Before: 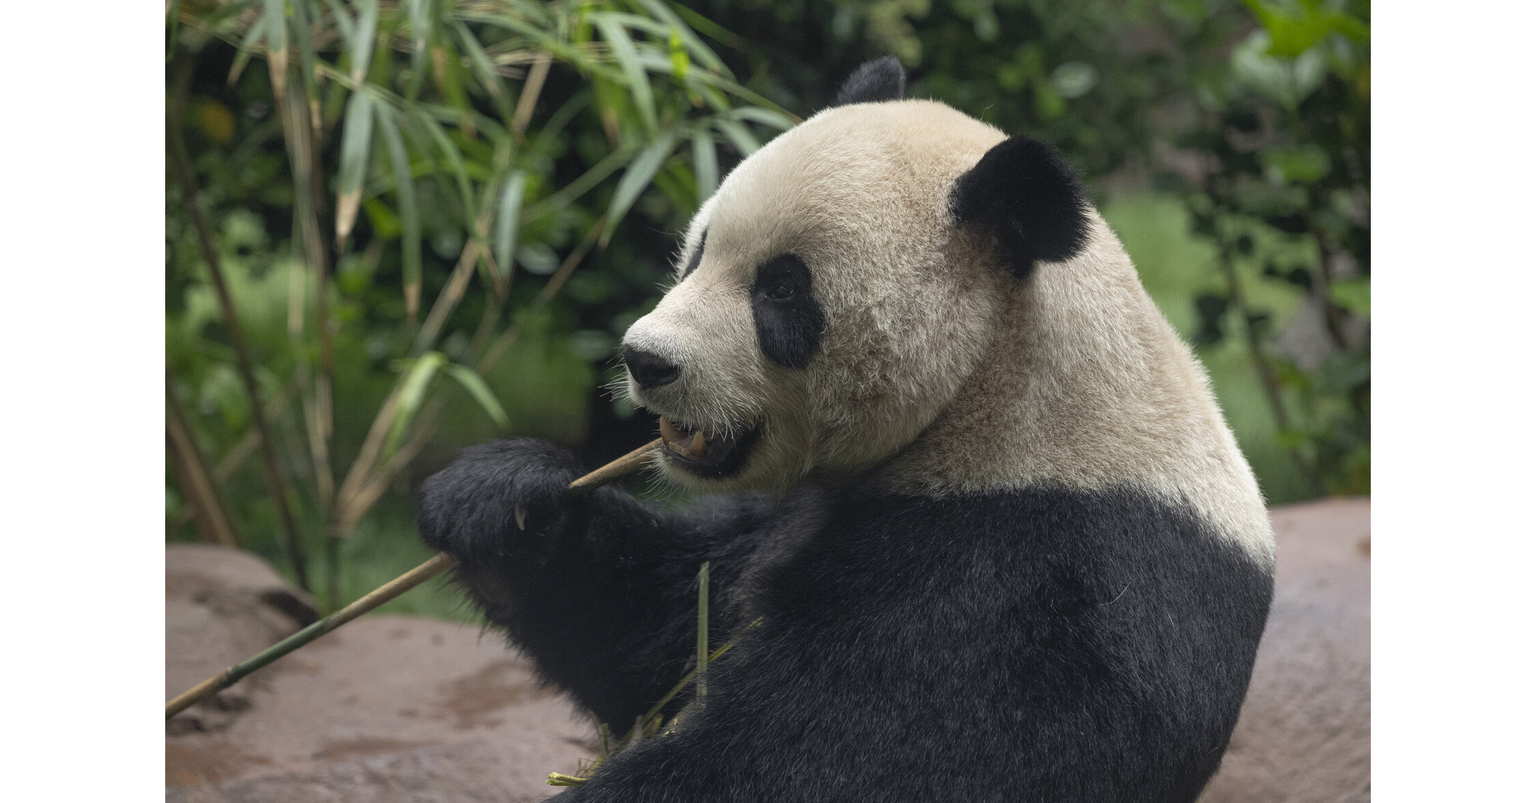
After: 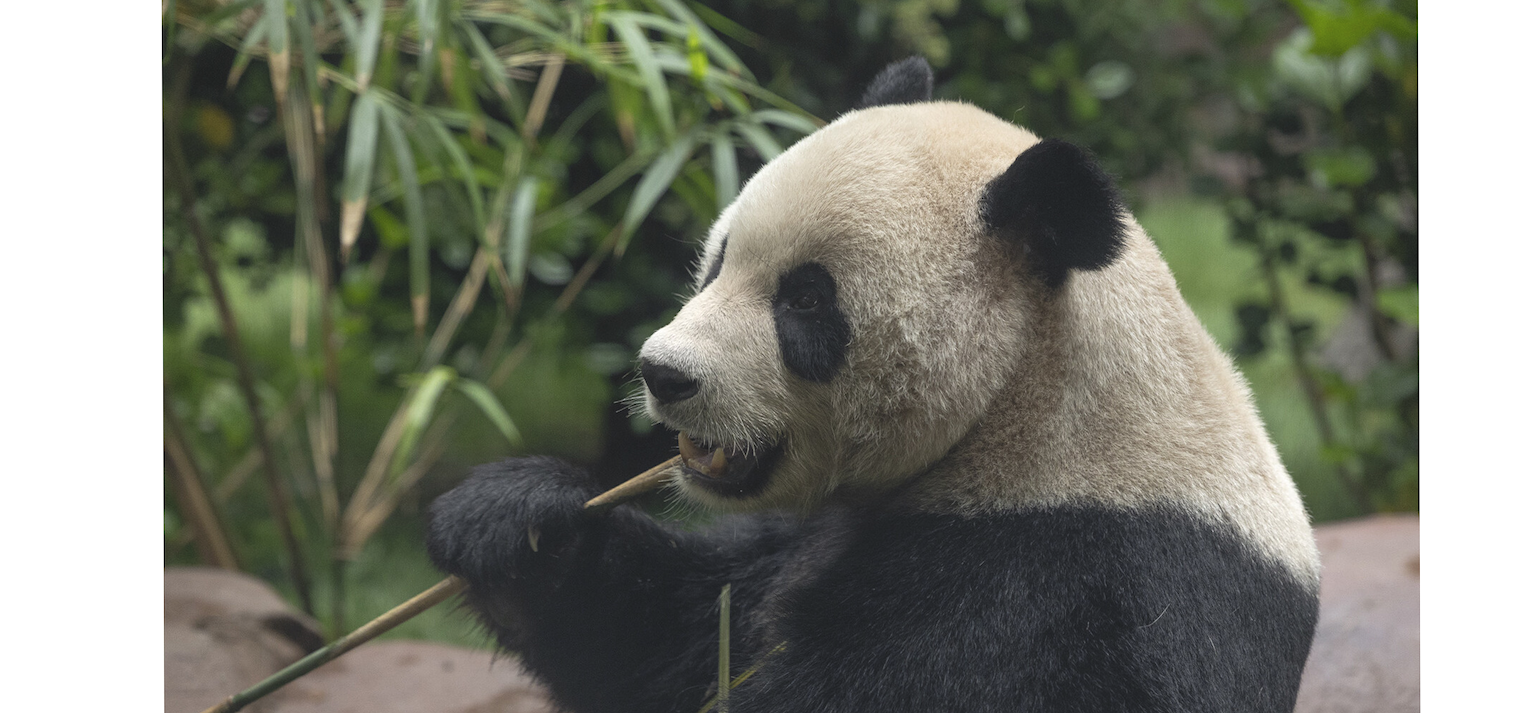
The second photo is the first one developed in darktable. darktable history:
crop and rotate: angle 0.2°, left 0.275%, right 3.127%, bottom 14.18%
exposure: black level correction -0.008, exposure 0.067 EV, compensate highlight preservation false
